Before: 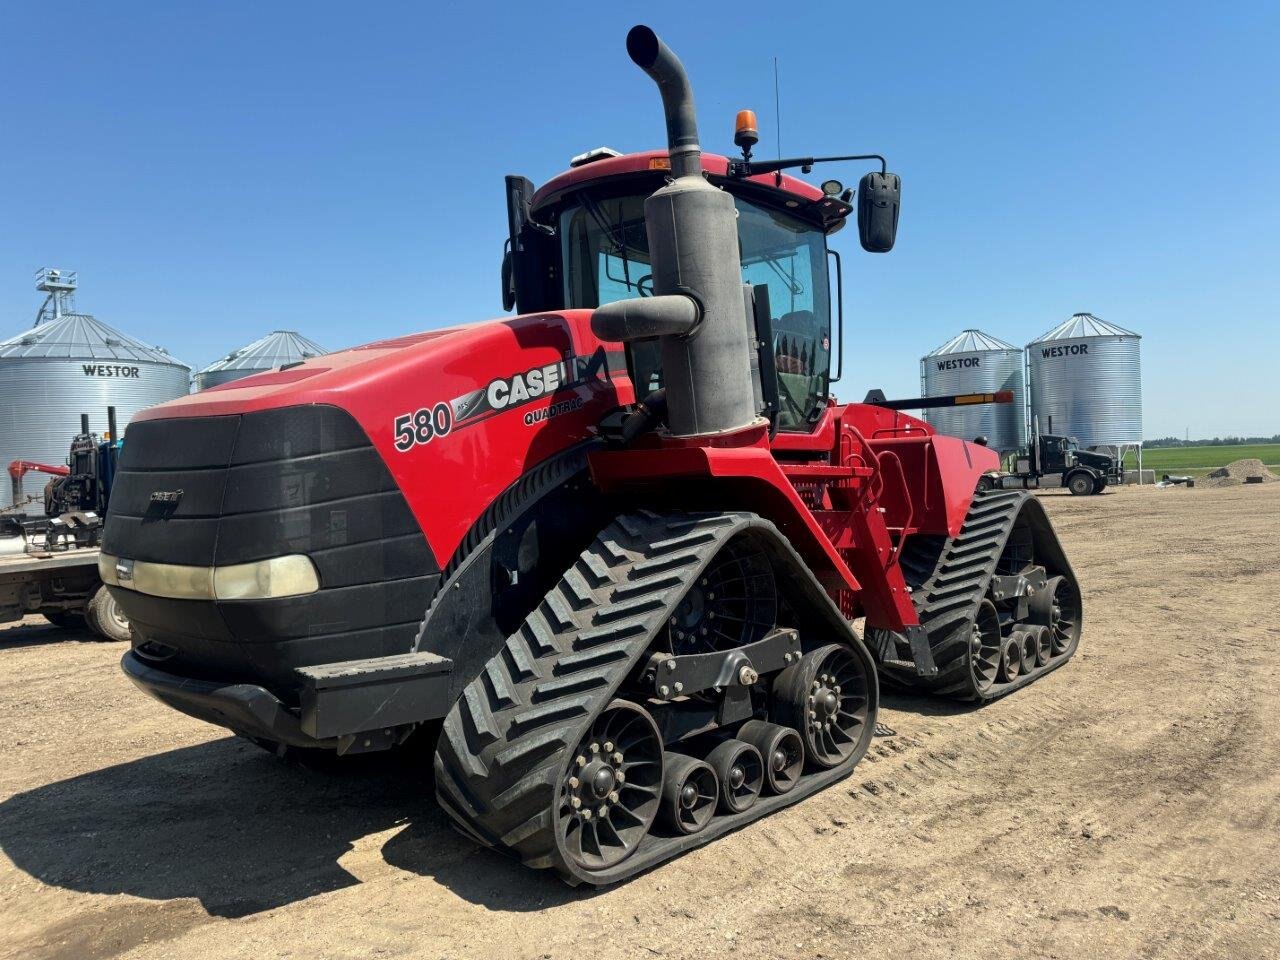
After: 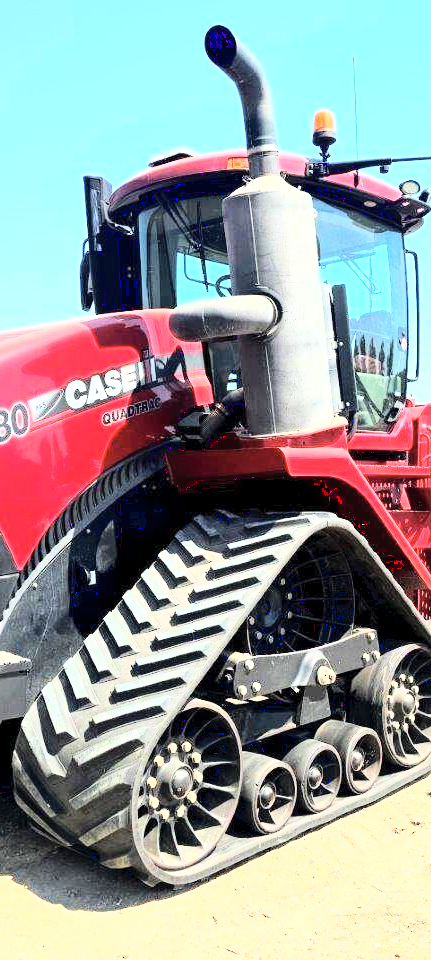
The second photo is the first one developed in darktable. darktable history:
exposure: black level correction 0.001, exposure 1.131 EV, compensate highlight preservation false
crop: left 32.999%, right 33.299%
contrast brightness saturation: brightness 0.151
base curve: curves: ch0 [(0, 0.003) (0.001, 0.002) (0.006, 0.004) (0.02, 0.022) (0.048, 0.086) (0.094, 0.234) (0.162, 0.431) (0.258, 0.629) (0.385, 0.8) (0.548, 0.918) (0.751, 0.988) (1, 1)]
